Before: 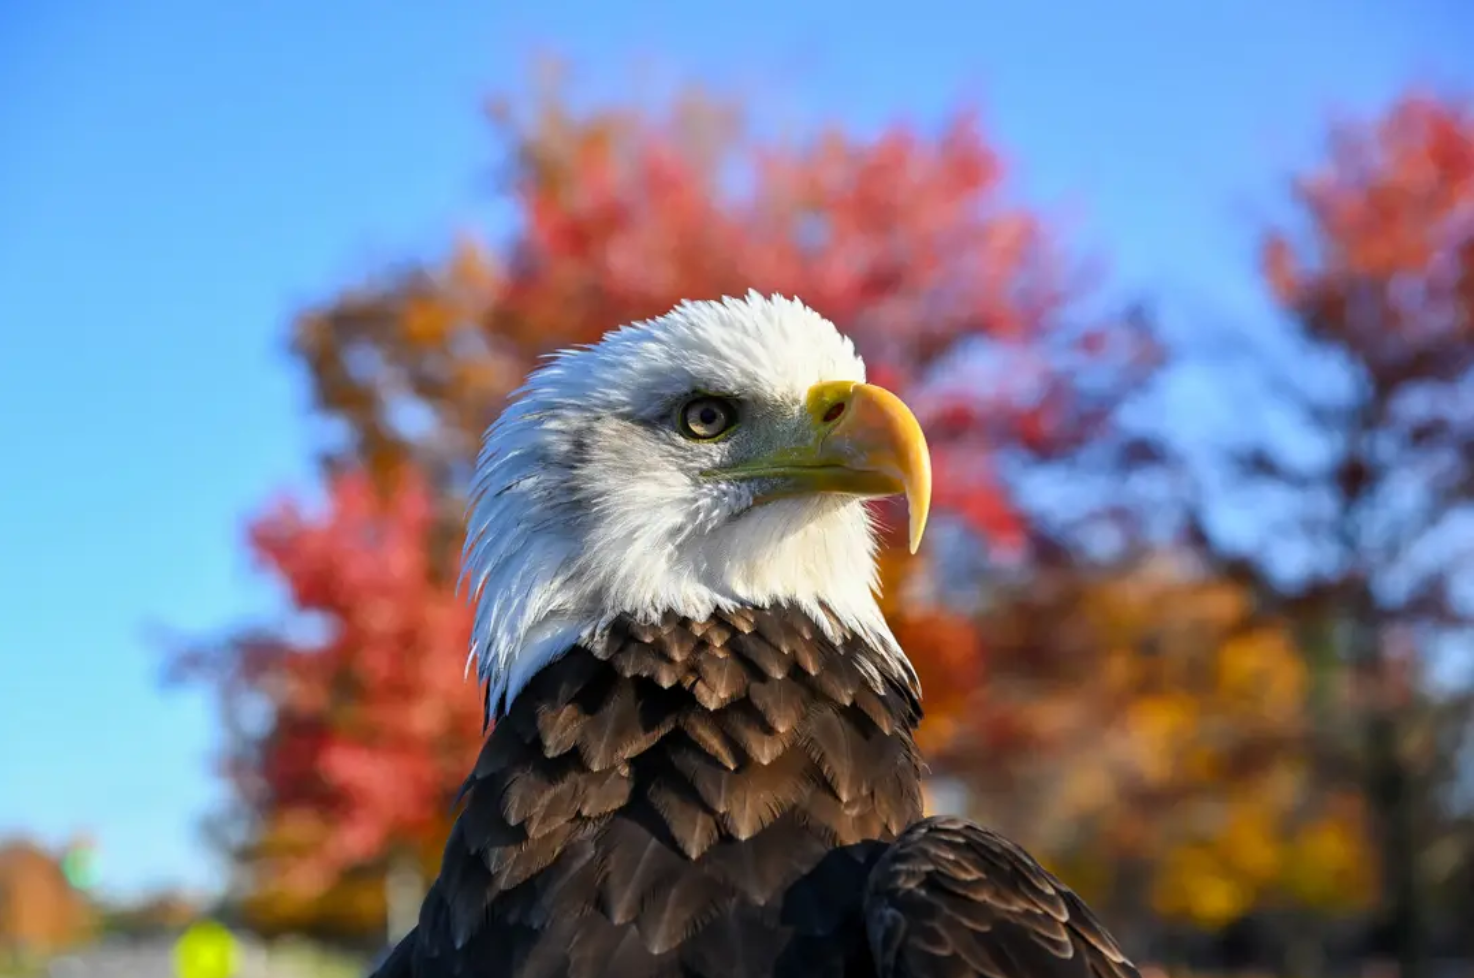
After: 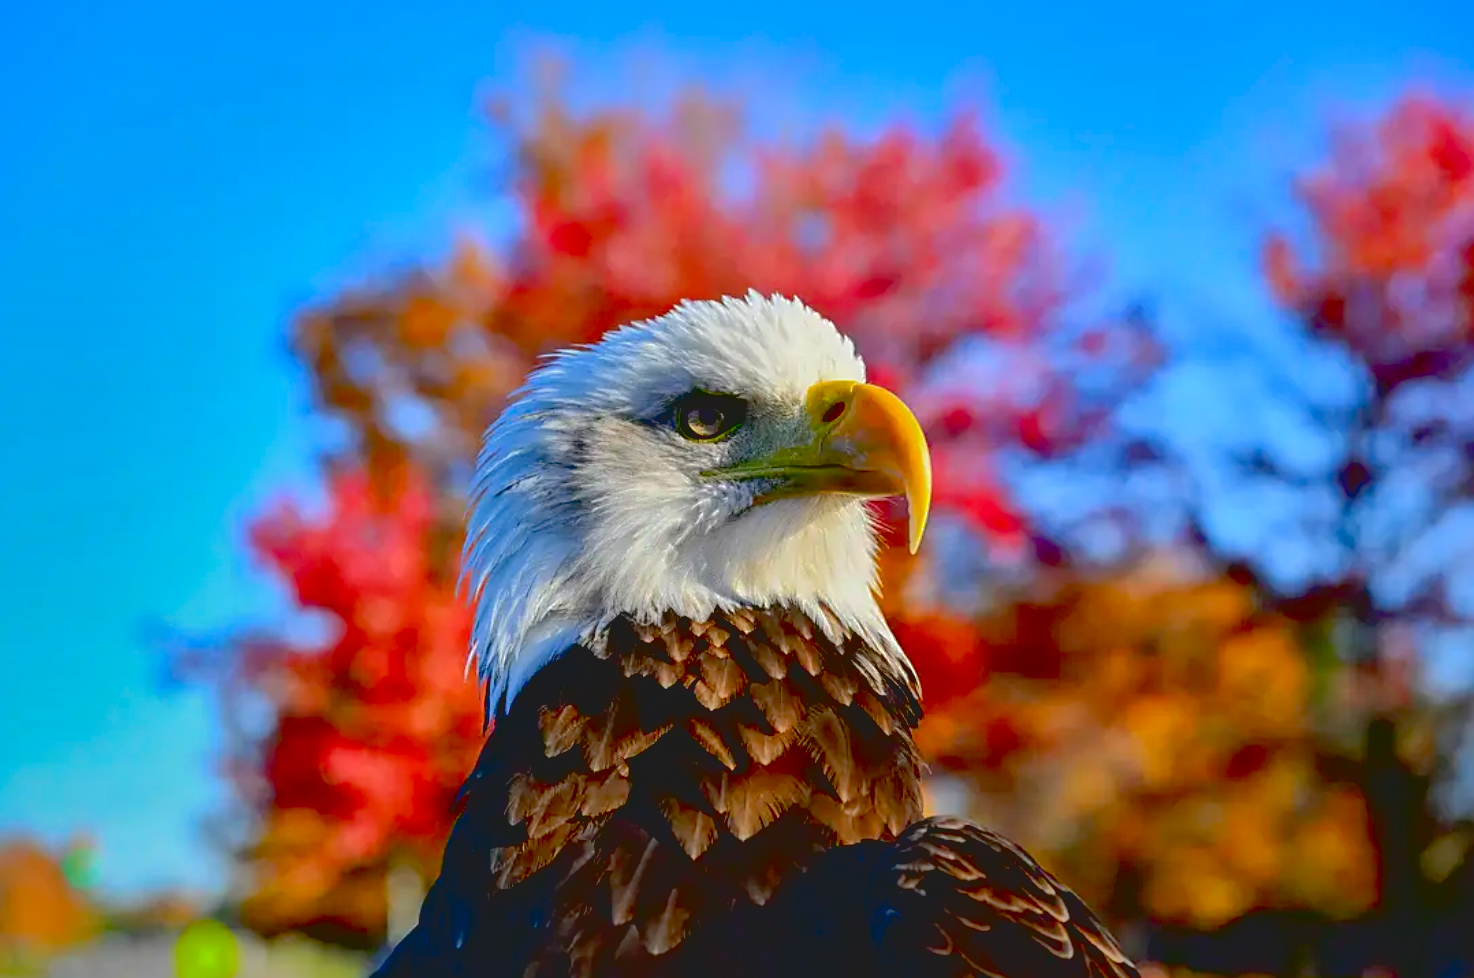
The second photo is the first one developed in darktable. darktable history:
exposure: black level correction 0.031, exposure 0.304 EV, compensate highlight preservation false
shadows and highlights: shadows 25, highlights -70
contrast brightness saturation: contrast -0.19, saturation 0.19
sharpen: on, module defaults
